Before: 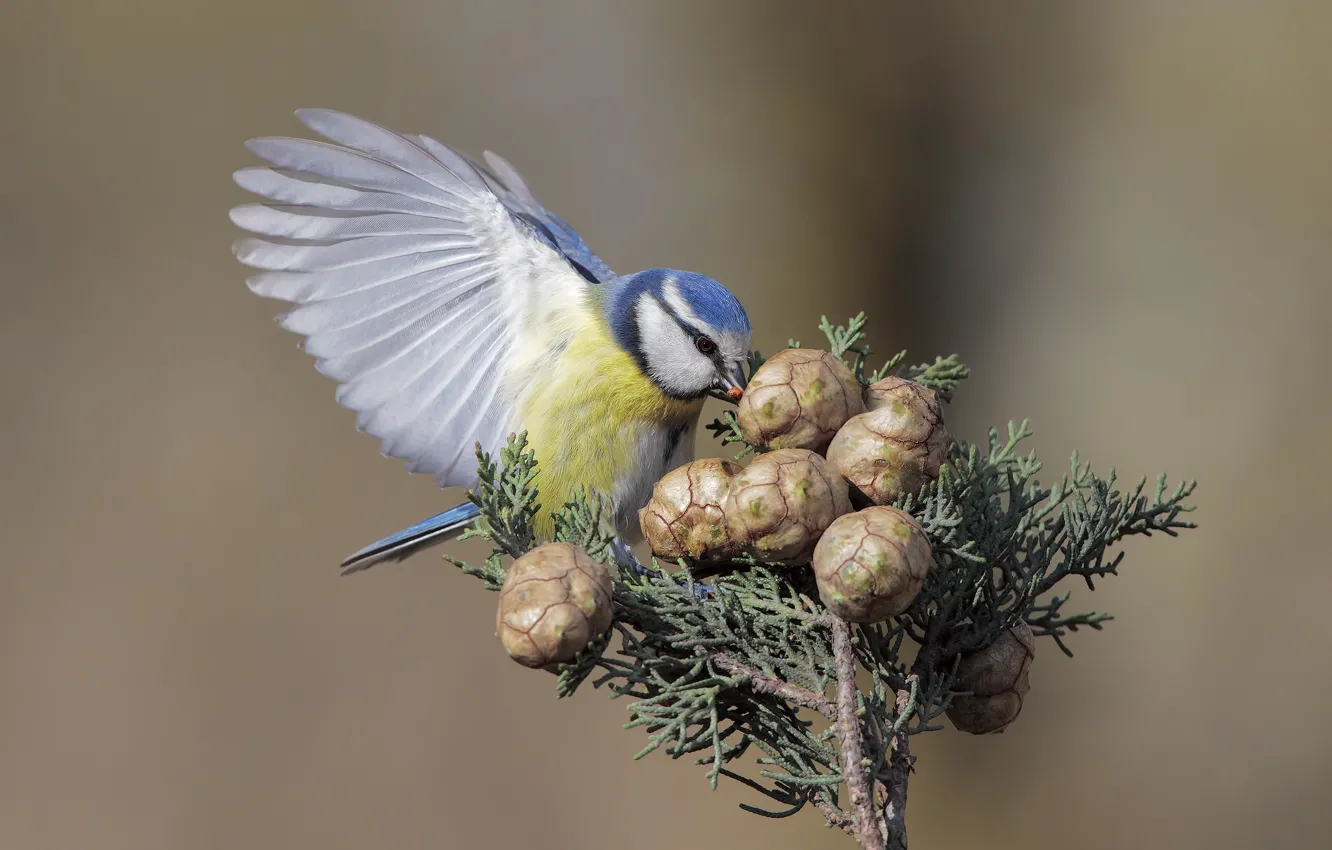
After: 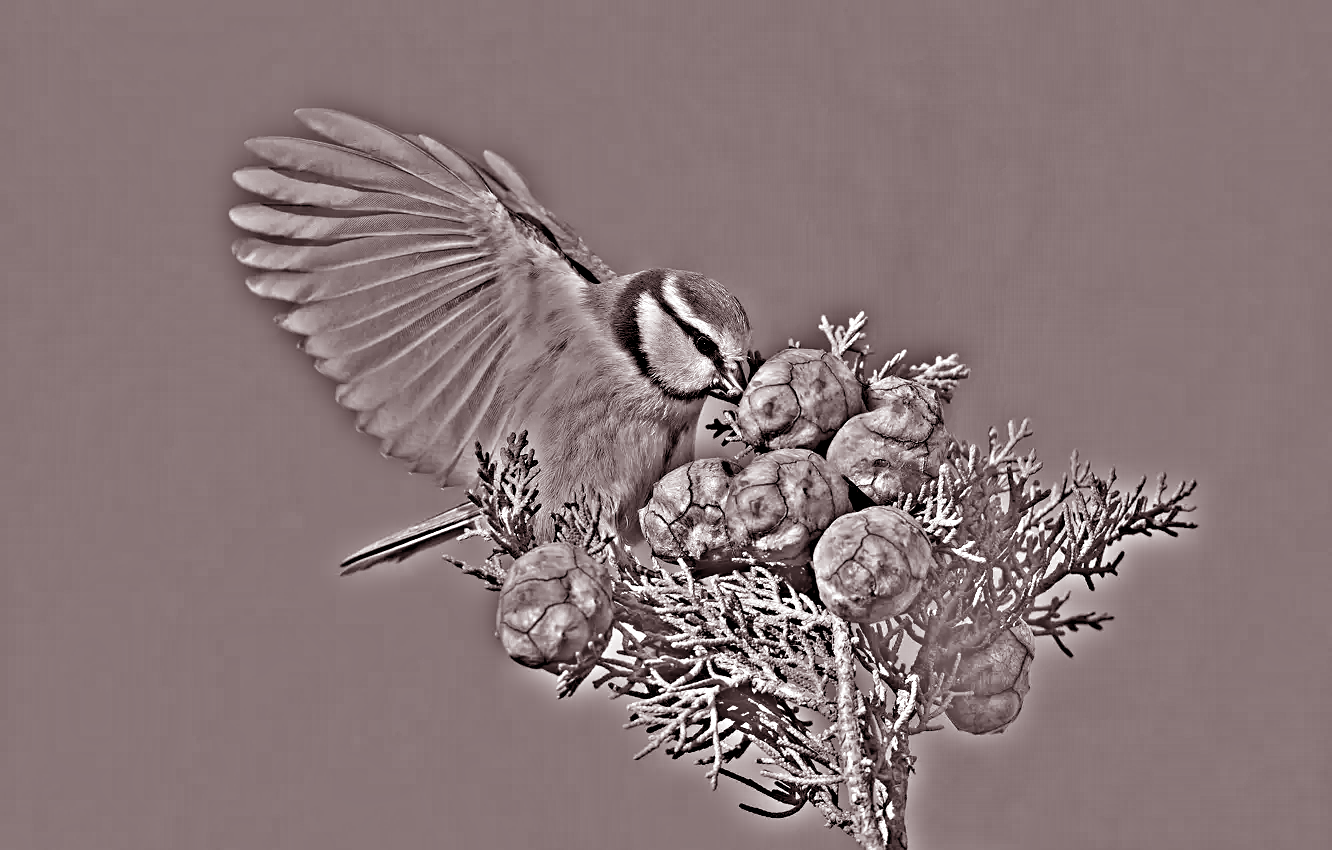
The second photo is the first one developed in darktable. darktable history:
rgb levels: mode RGB, independent channels, levels [[0, 0.474, 1], [0, 0.5, 1], [0, 0.5, 1]]
highpass: on, module defaults
sharpen: amount 0.2
